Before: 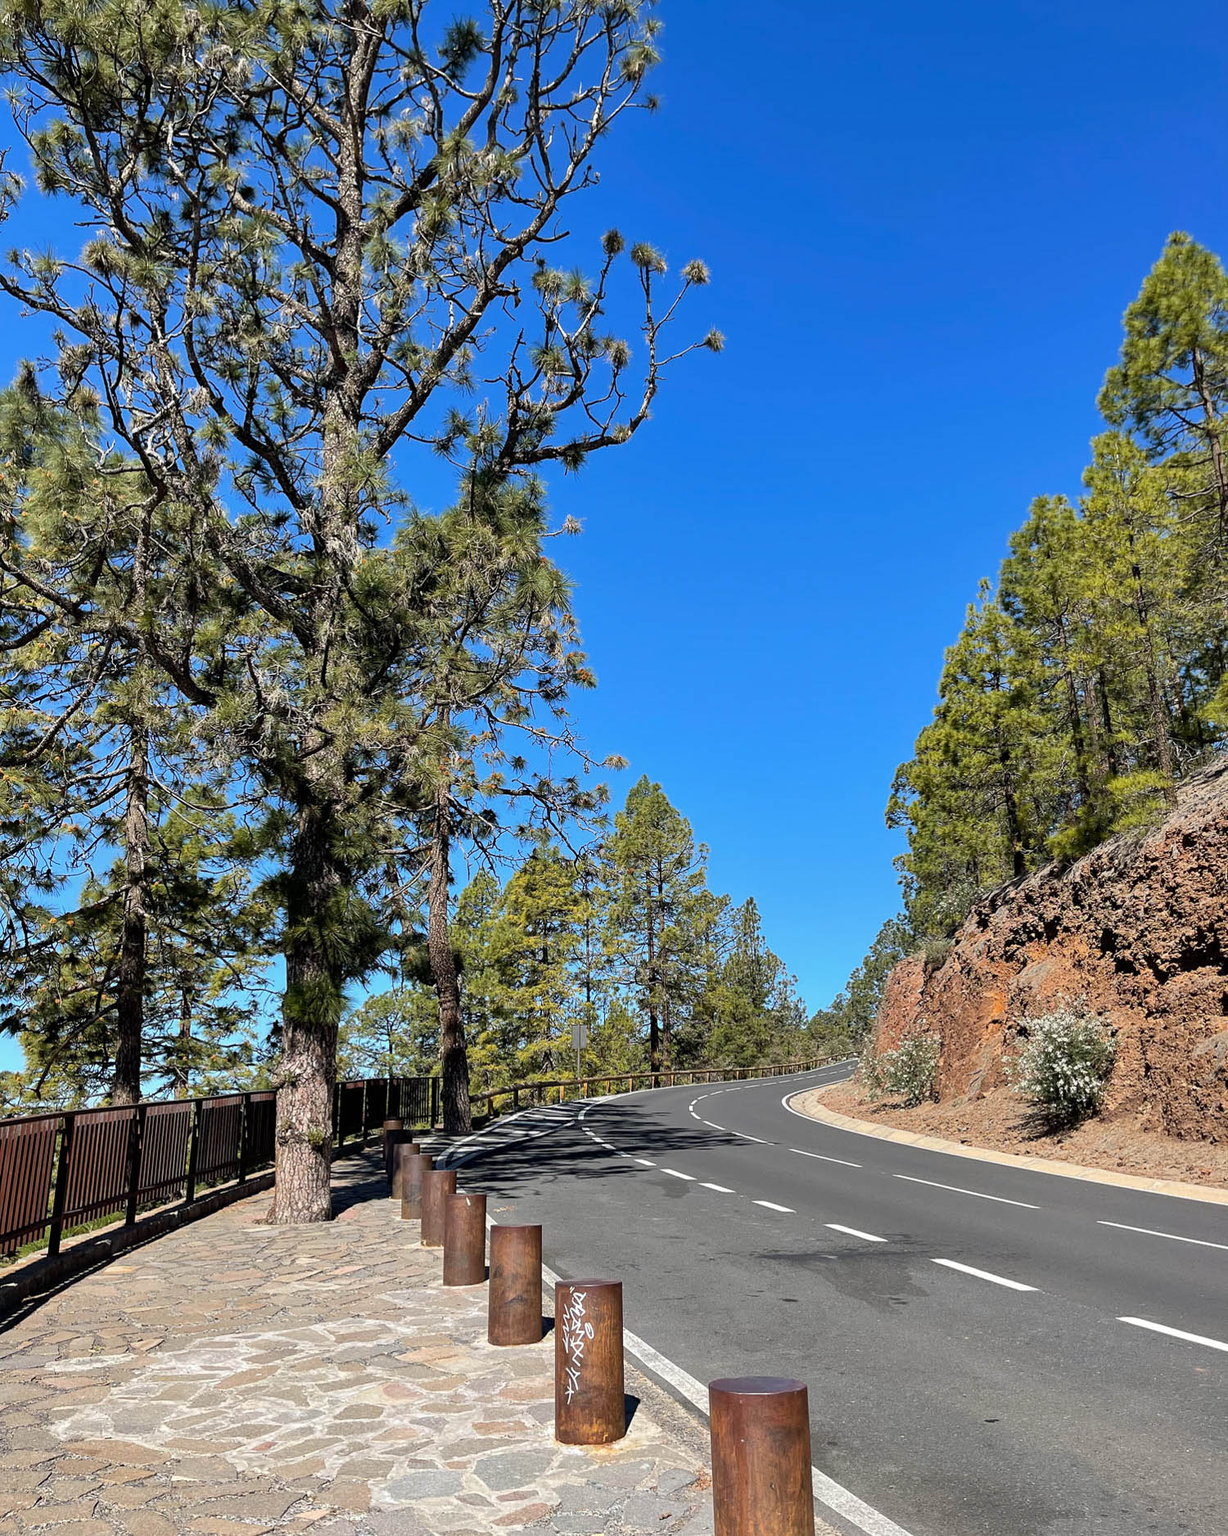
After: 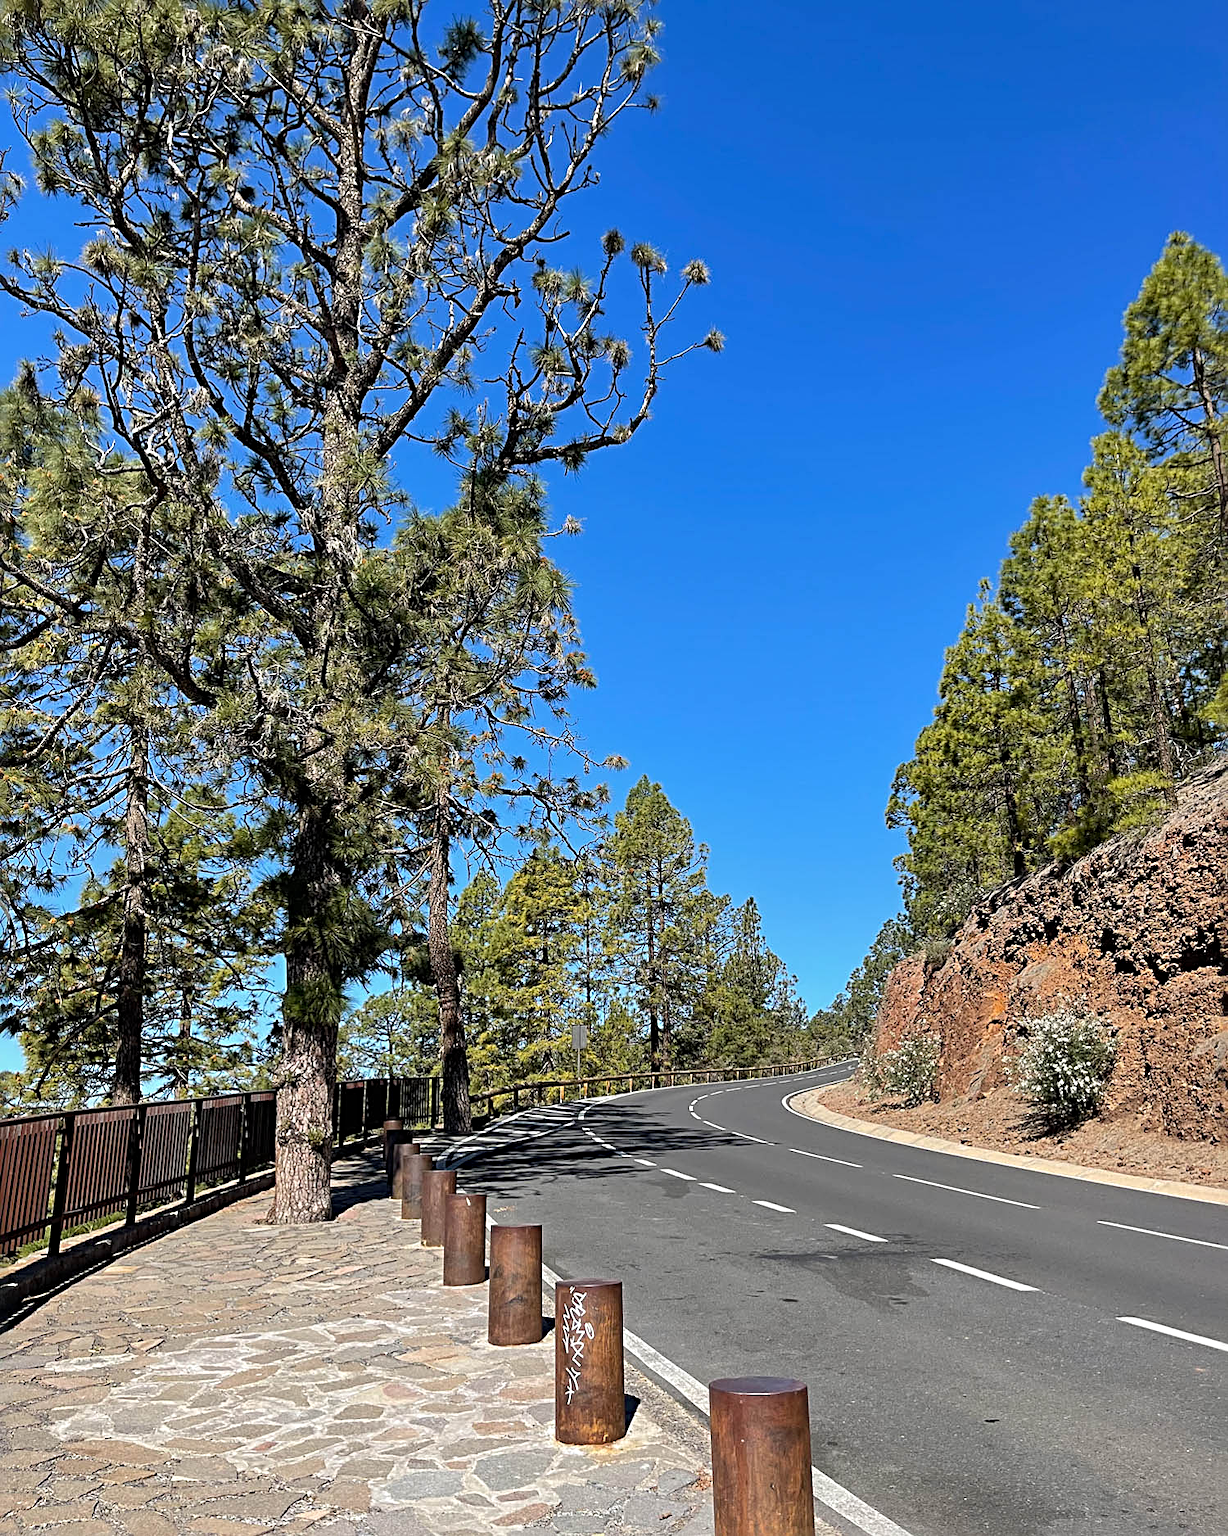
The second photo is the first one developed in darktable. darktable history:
sharpen: radius 3.962
